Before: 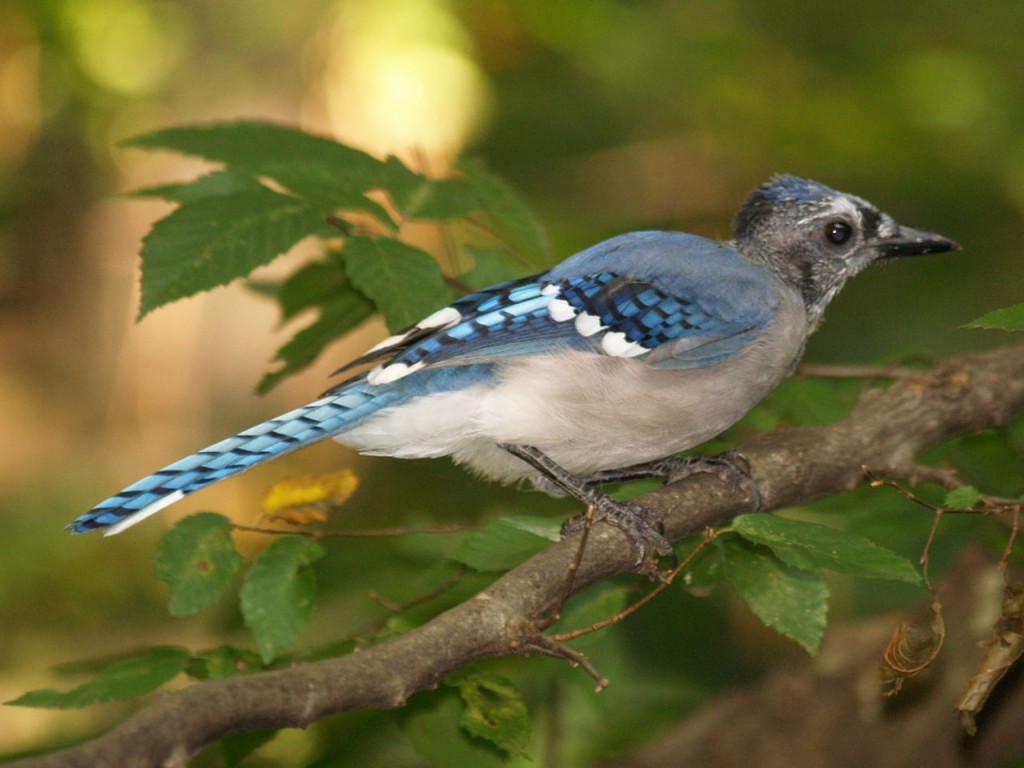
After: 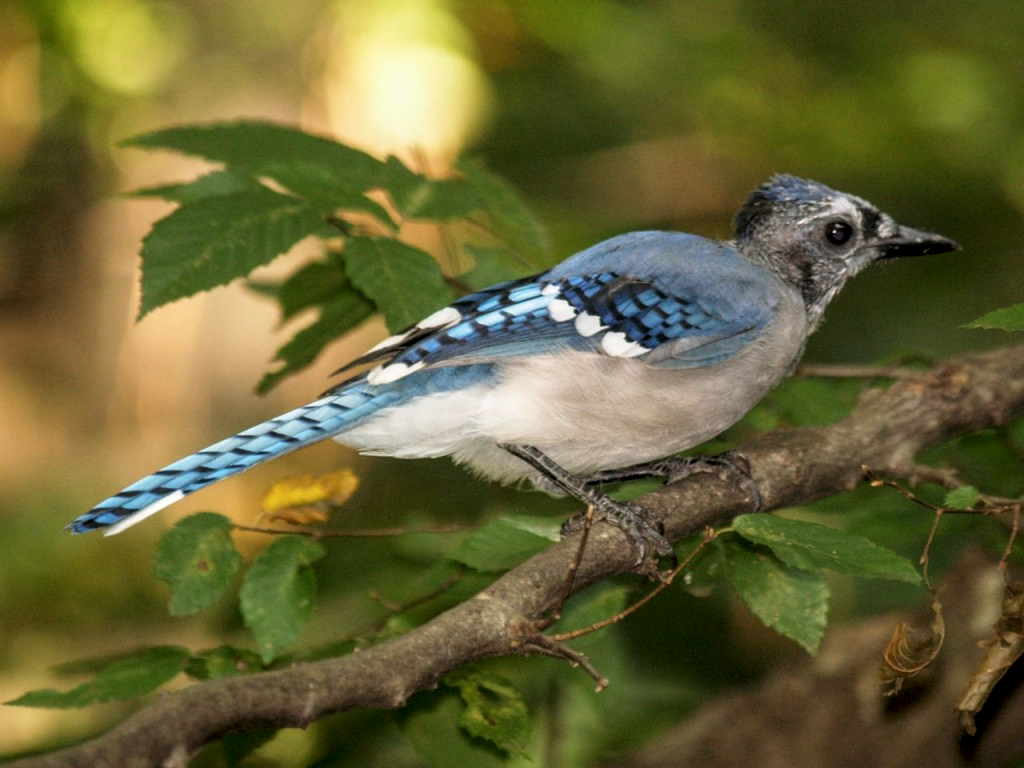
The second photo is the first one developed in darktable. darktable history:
local contrast: on, module defaults
filmic rgb: black relative exposure -12.8 EV, white relative exposure 2.8 EV, threshold 3 EV, target black luminance 0%, hardness 8.54, latitude 70.41%, contrast 1.133, shadows ↔ highlights balance -0.395%, color science v4 (2020), enable highlight reconstruction true
